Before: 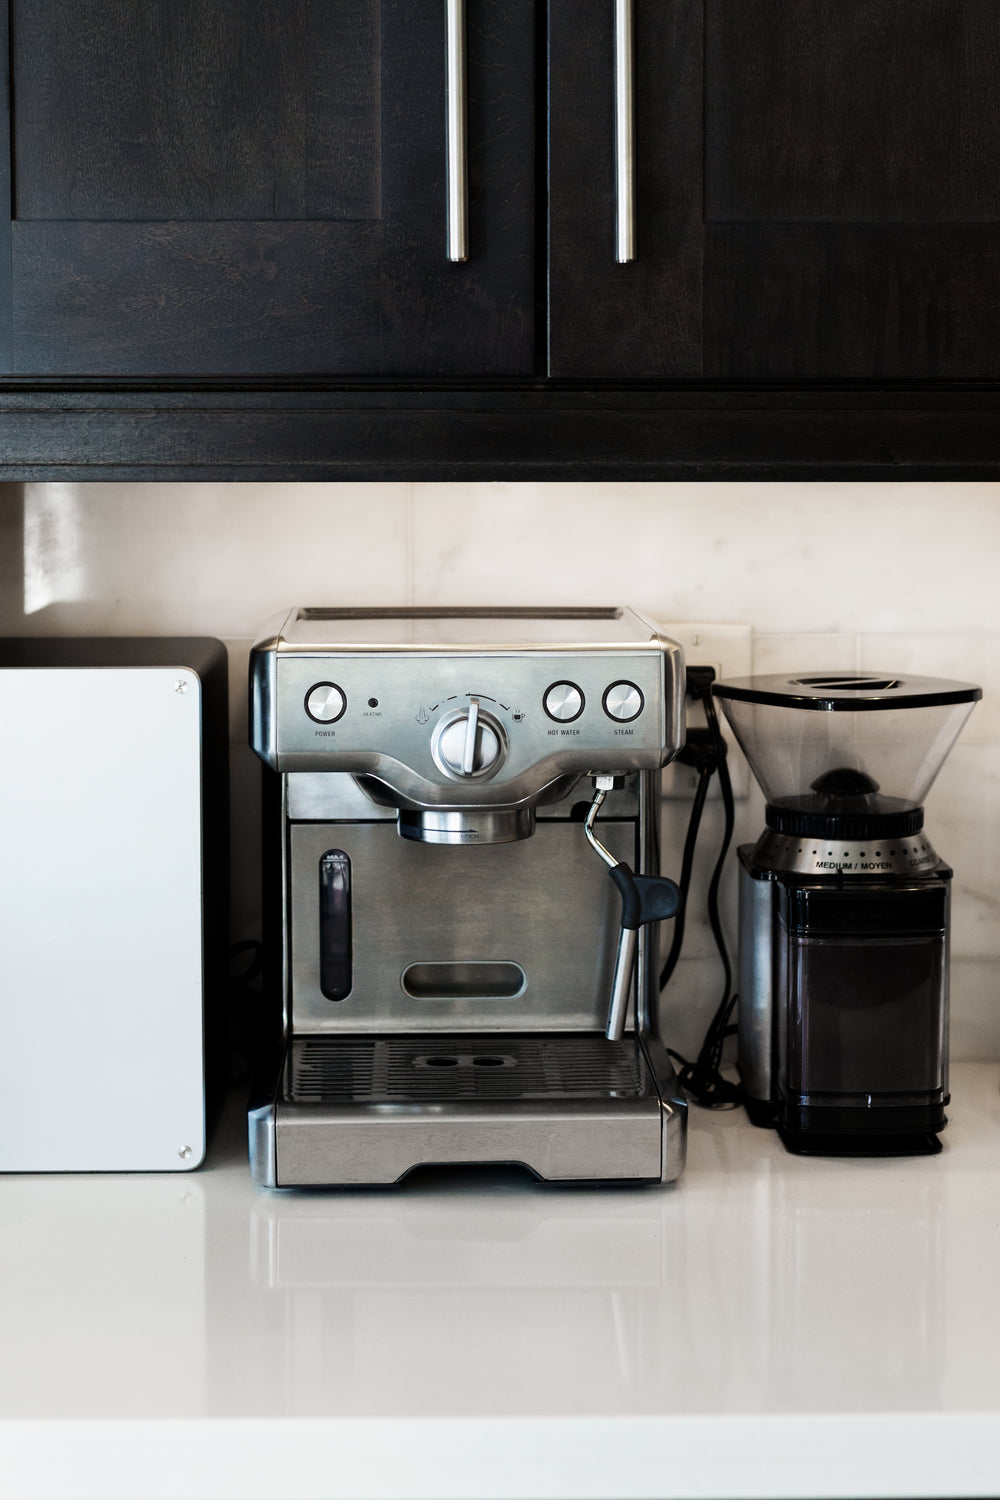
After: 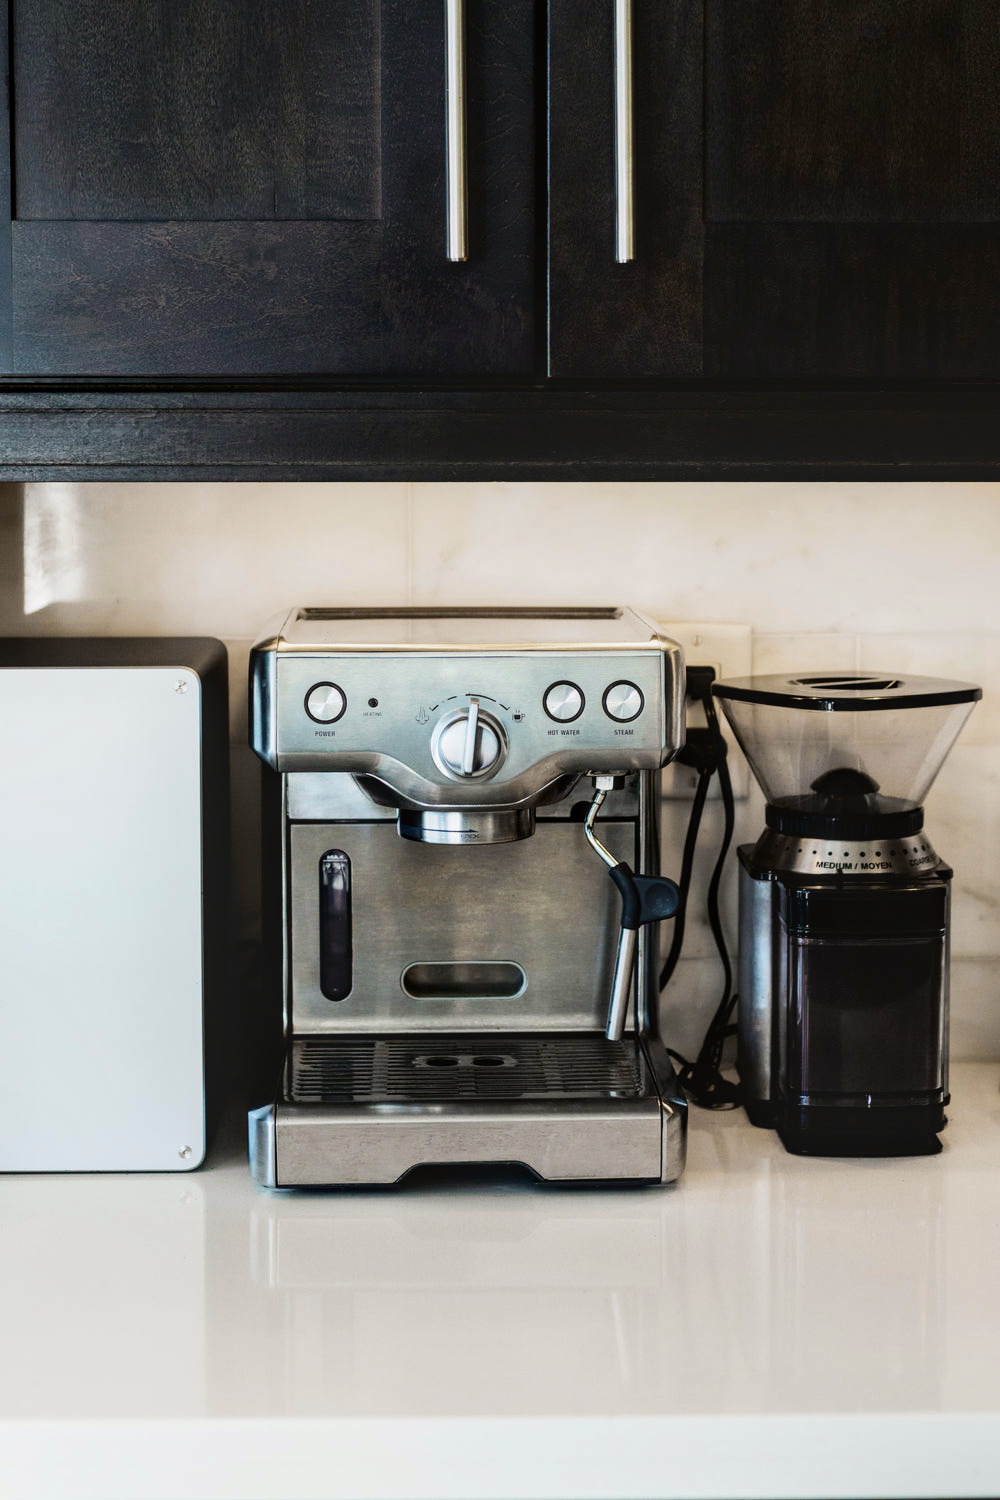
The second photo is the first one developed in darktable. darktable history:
local contrast: on, module defaults
tone curve: curves: ch0 [(0, 0.021) (0.049, 0.044) (0.152, 0.14) (0.328, 0.357) (0.473, 0.529) (0.641, 0.705) (0.868, 0.887) (1, 0.969)]; ch1 [(0, 0) (0.322, 0.328) (0.43, 0.425) (0.474, 0.466) (0.502, 0.503) (0.522, 0.526) (0.564, 0.591) (0.602, 0.632) (0.677, 0.701) (0.859, 0.885) (1, 1)]; ch2 [(0, 0) (0.33, 0.301) (0.447, 0.44) (0.502, 0.505) (0.535, 0.554) (0.565, 0.598) (0.618, 0.629) (1, 1)], color space Lab, independent channels, preserve colors none
